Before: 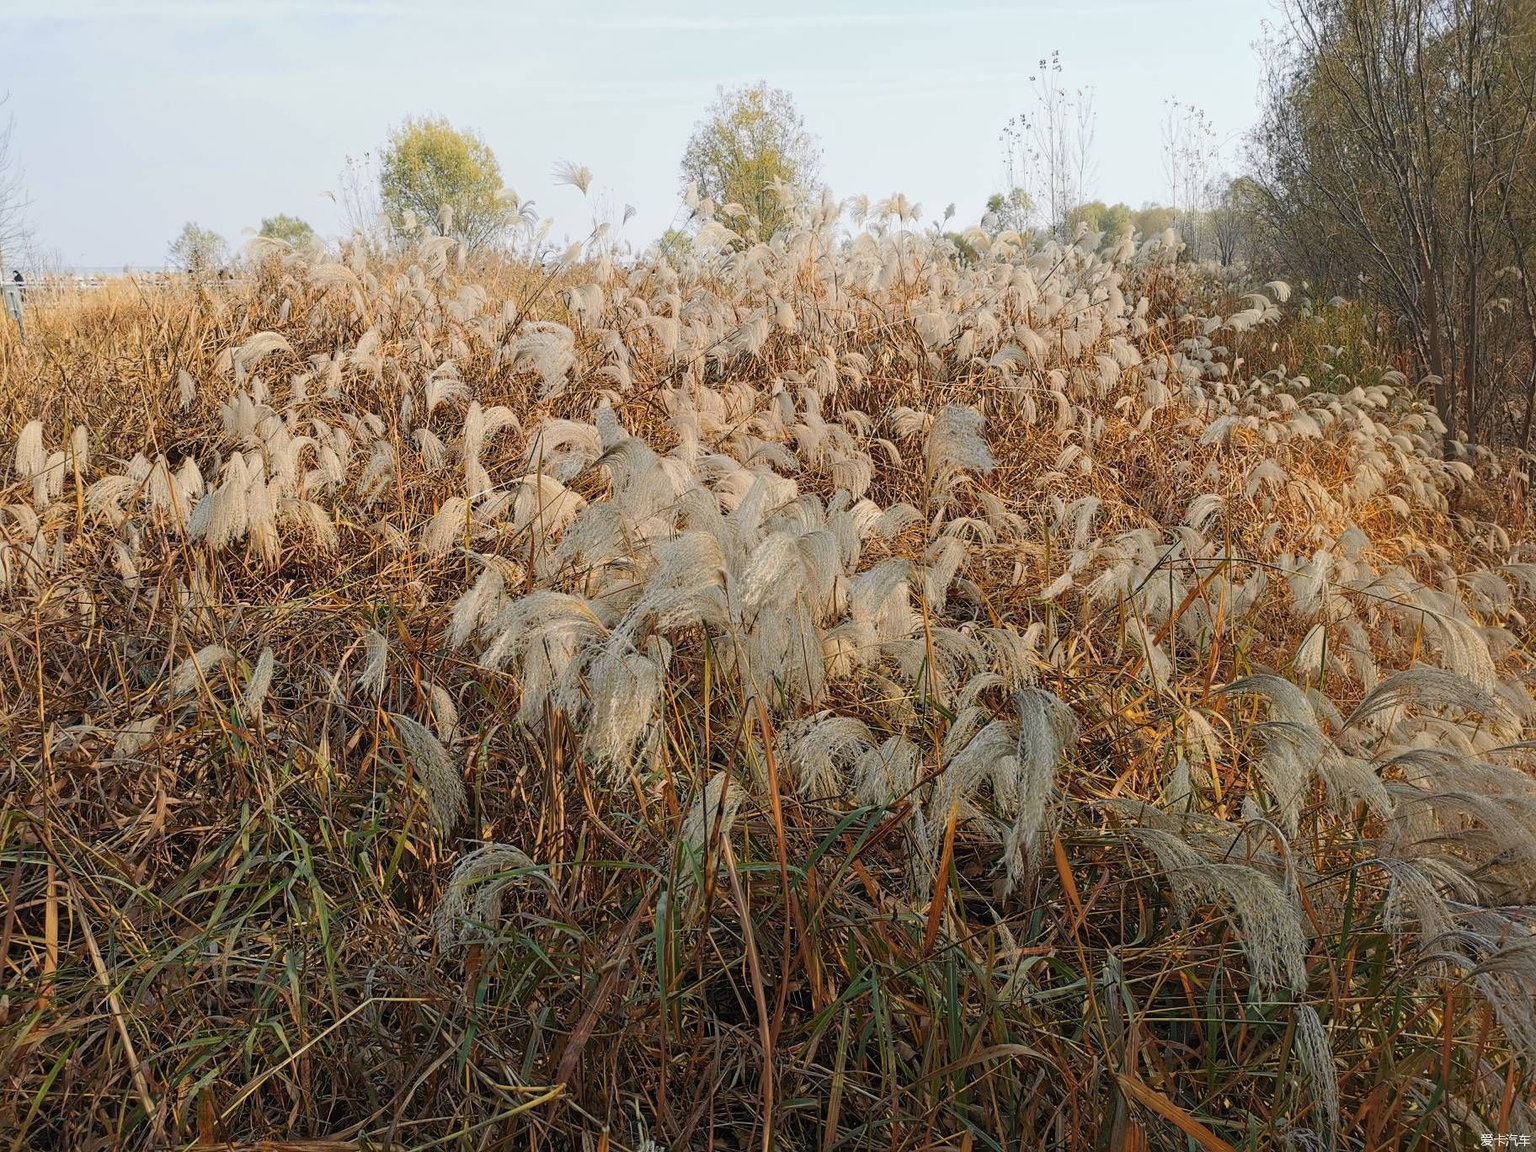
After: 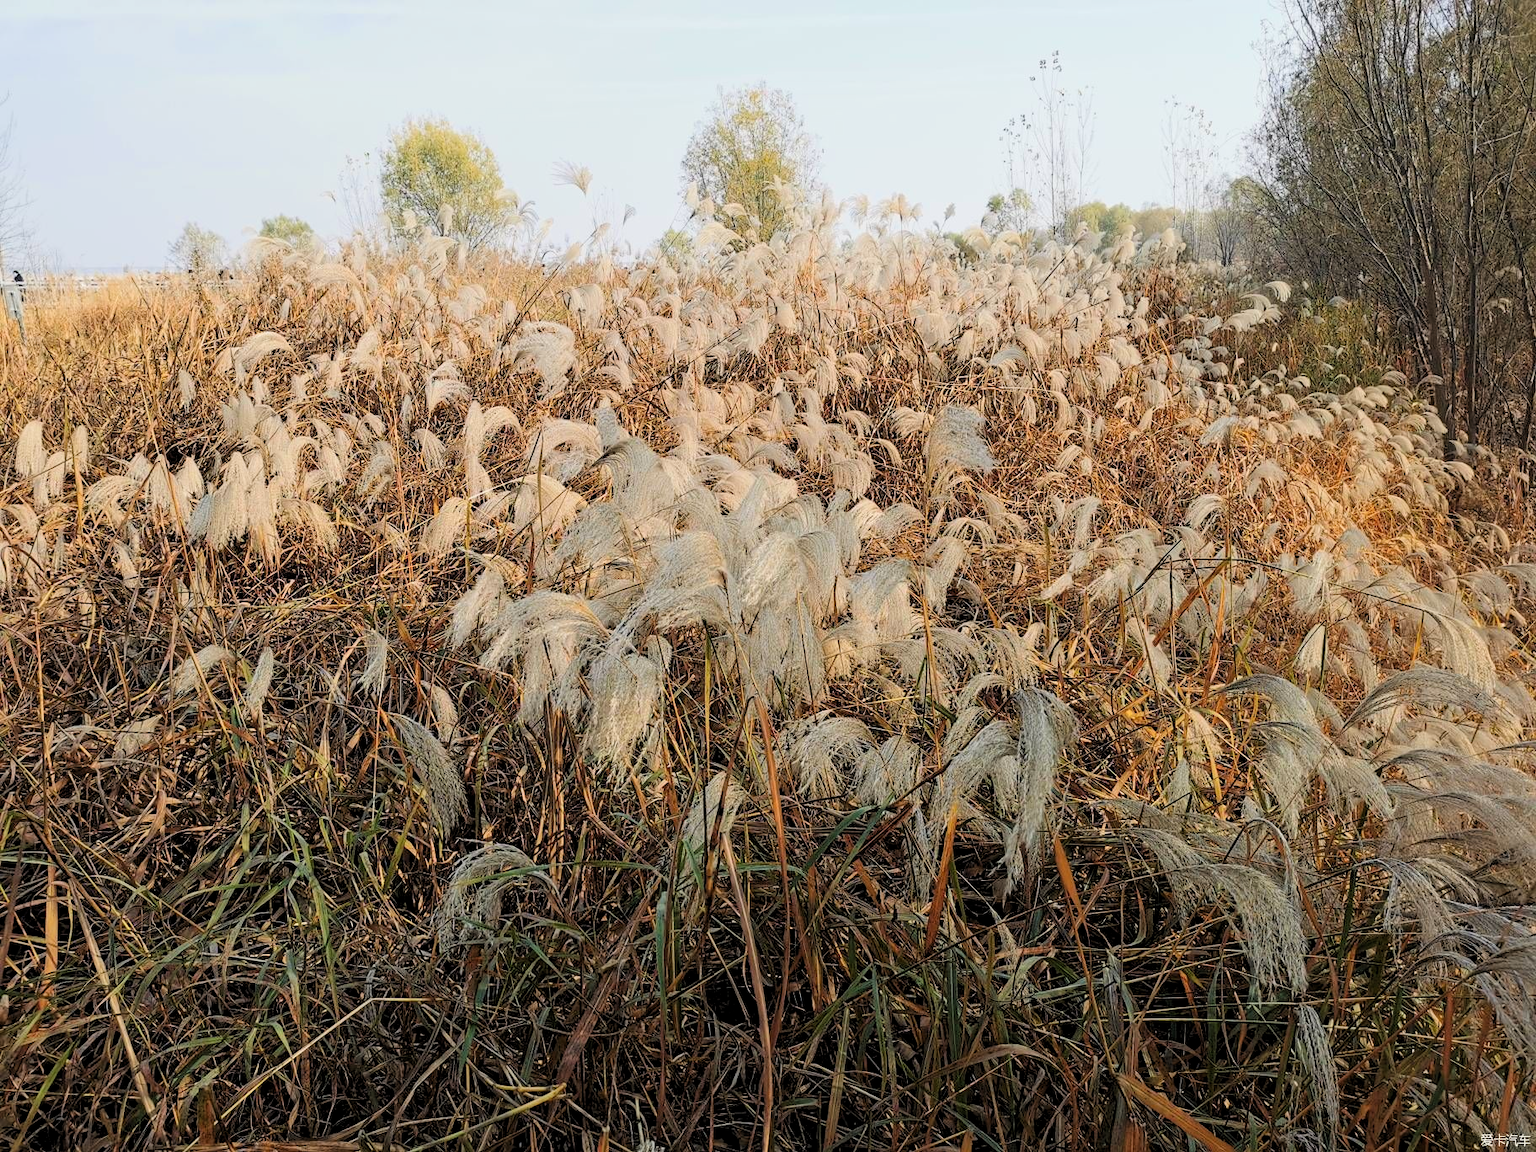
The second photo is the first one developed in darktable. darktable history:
exposure: exposure 0.203 EV, compensate highlight preservation false
levels: levels [0.055, 0.477, 0.9]
filmic rgb: black relative exposure -7.65 EV, white relative exposure 4.56 EV, threshold 3.05 EV, structure ↔ texture 99.94%, hardness 3.61, color science v6 (2022), enable highlight reconstruction true
